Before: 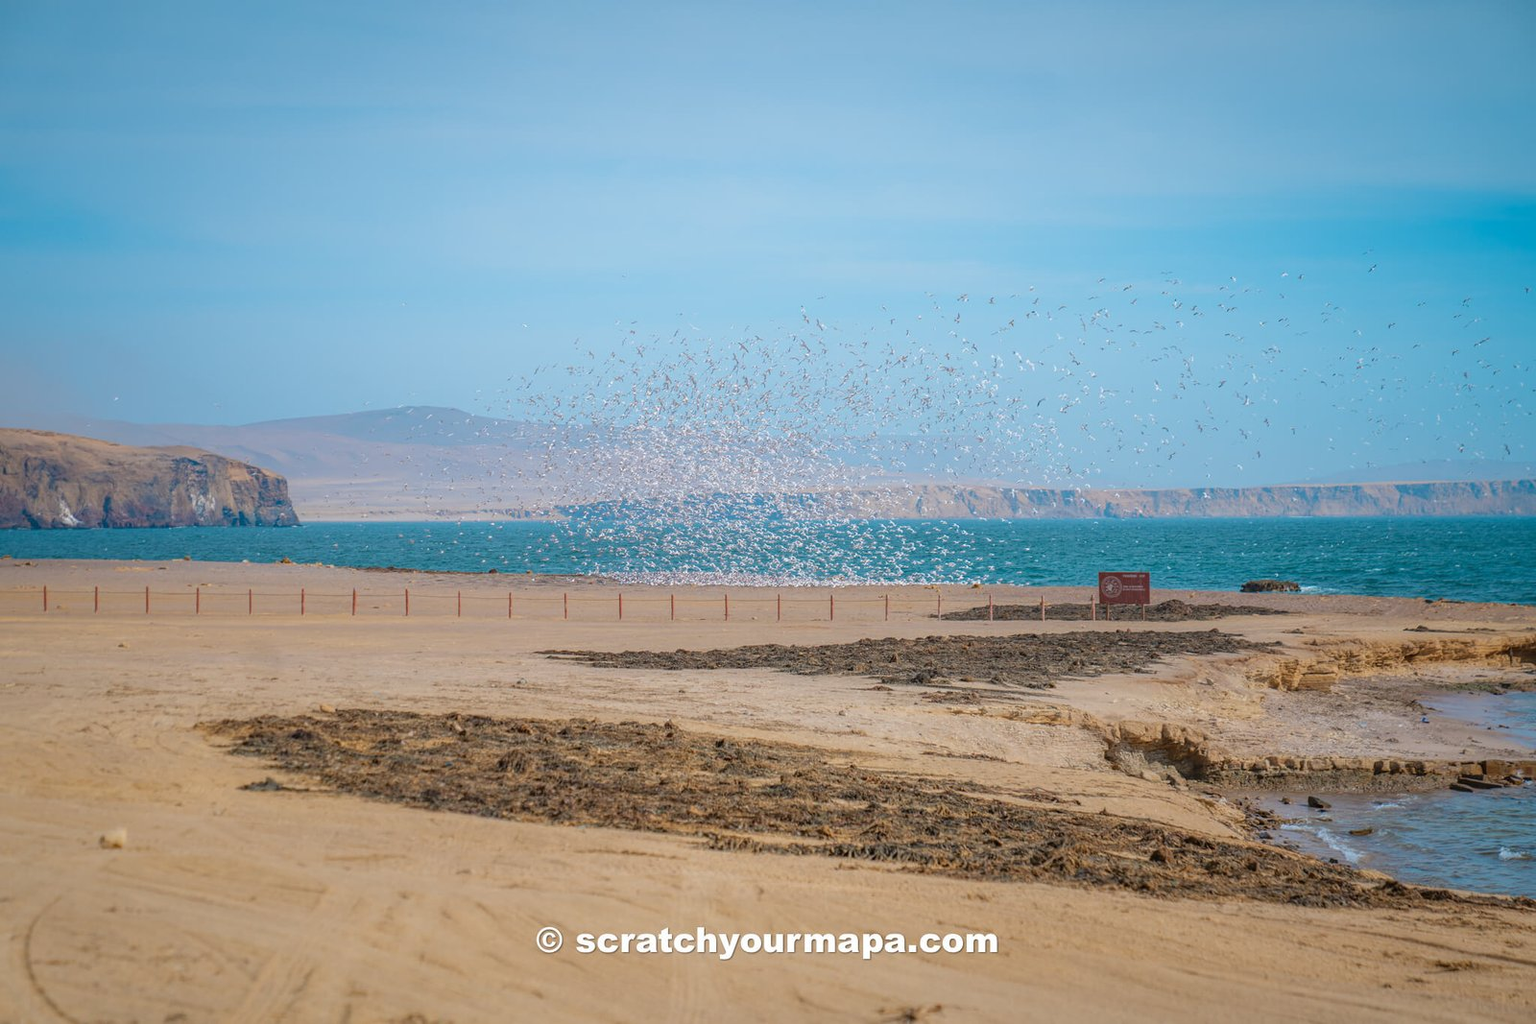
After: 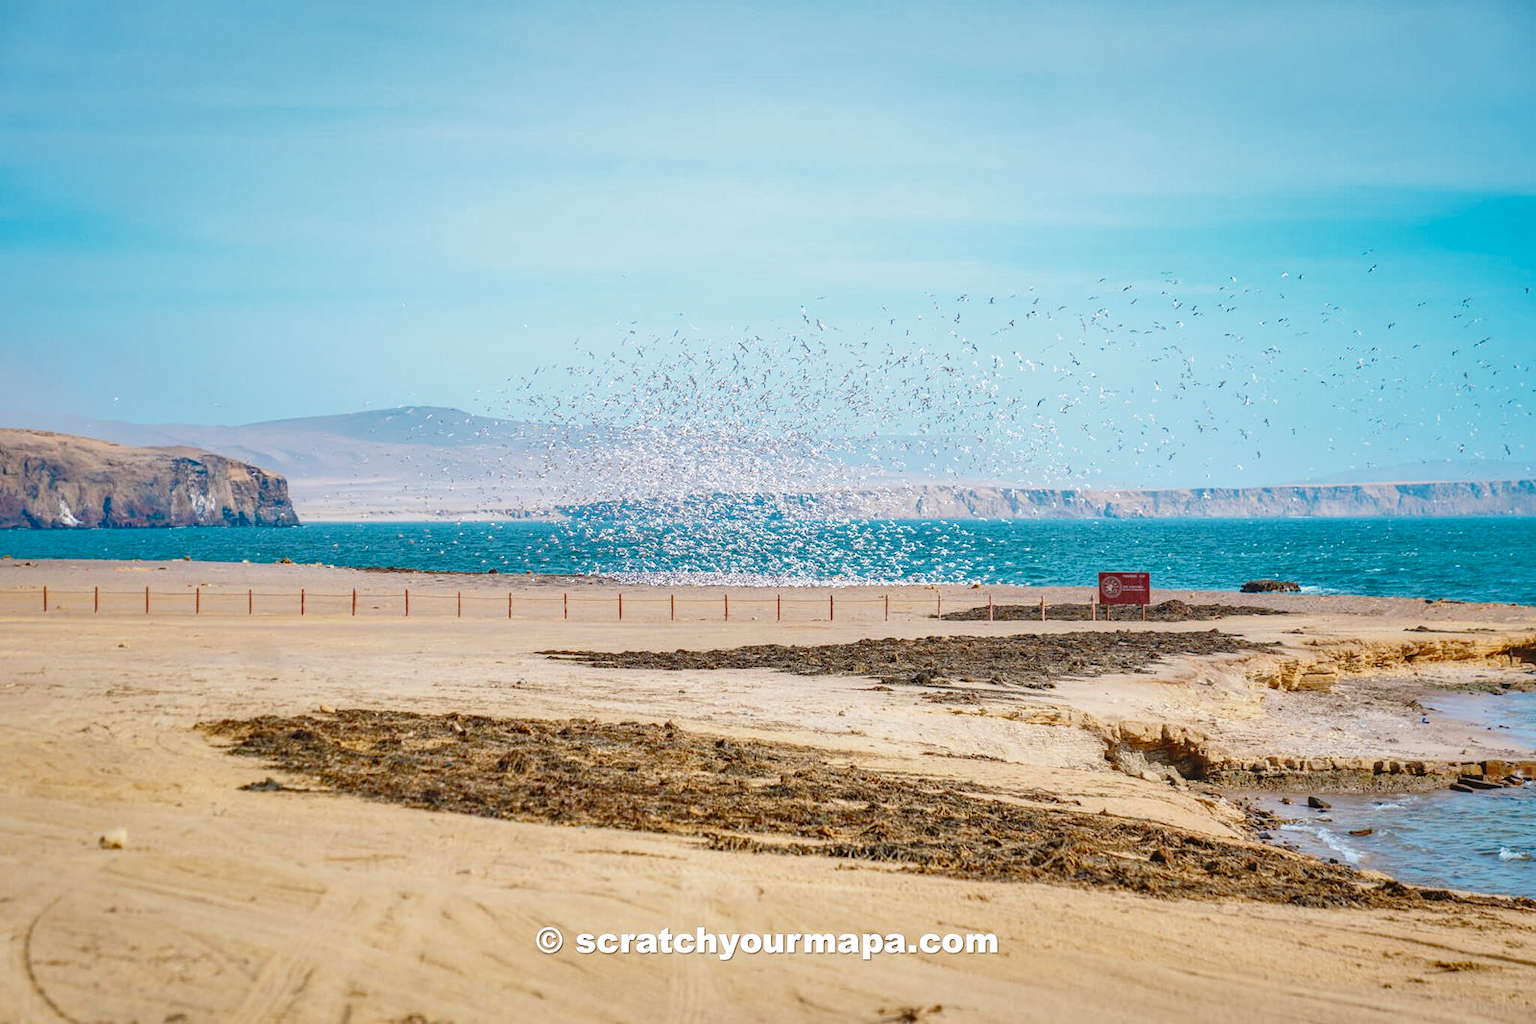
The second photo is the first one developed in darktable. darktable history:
base curve: curves: ch0 [(0, 0) (0.032, 0.037) (0.105, 0.228) (0.435, 0.76) (0.856, 0.983) (1, 1)], preserve colors none
shadows and highlights: radius 105.72, shadows 23.32, highlights -58.65, low approximation 0.01, soften with gaussian
